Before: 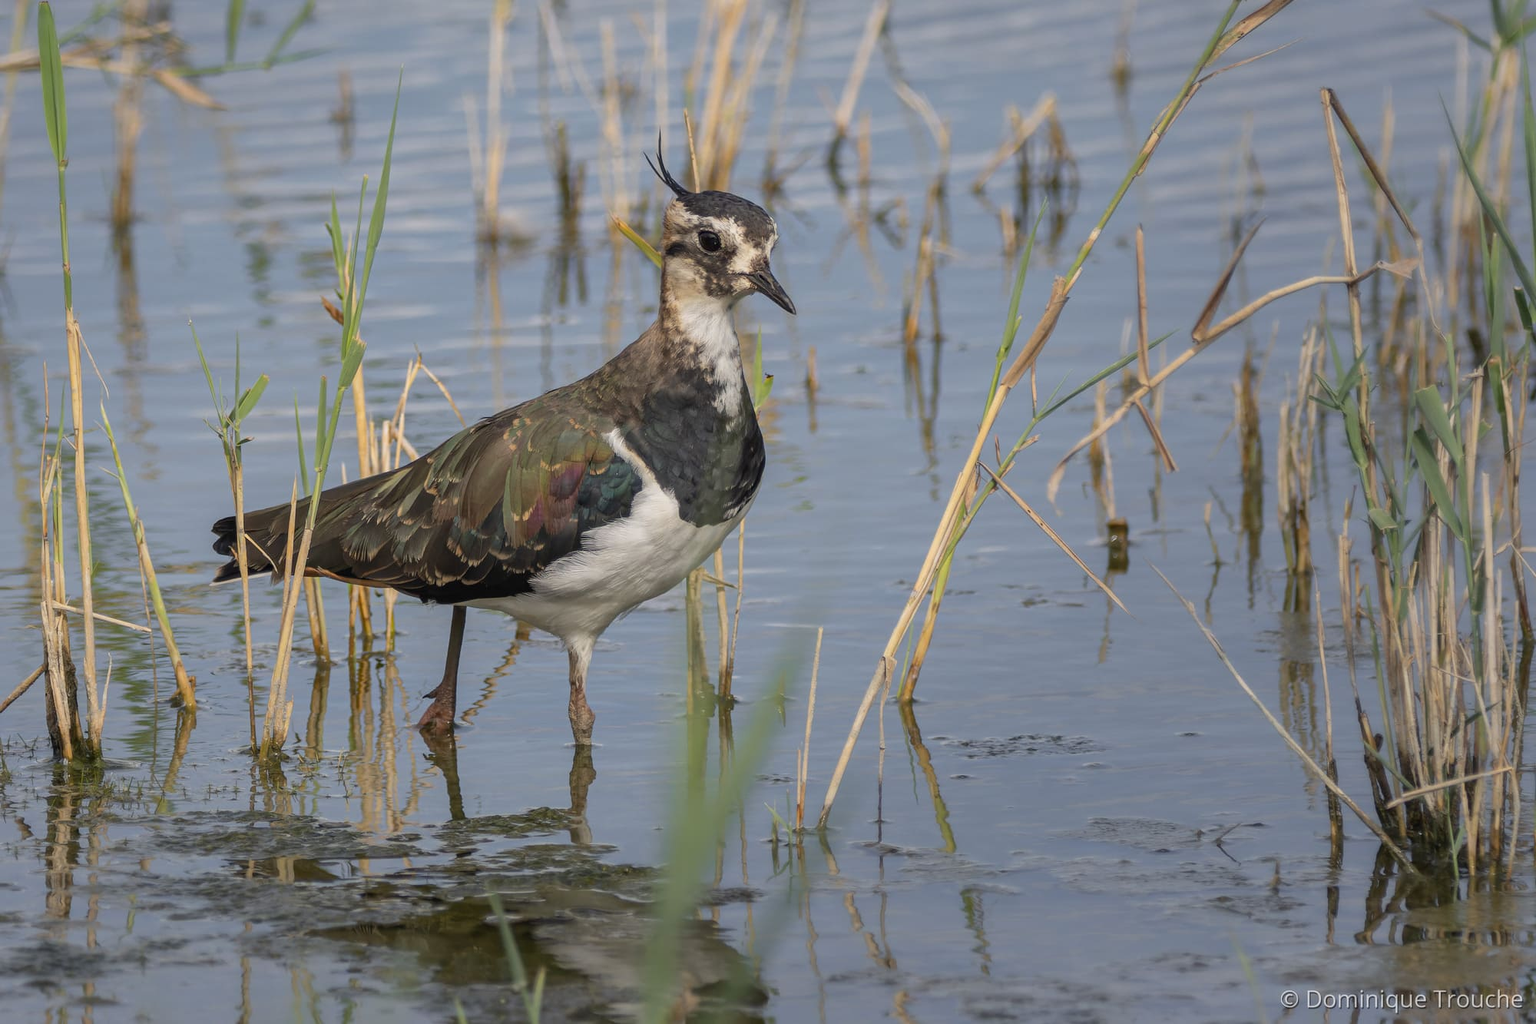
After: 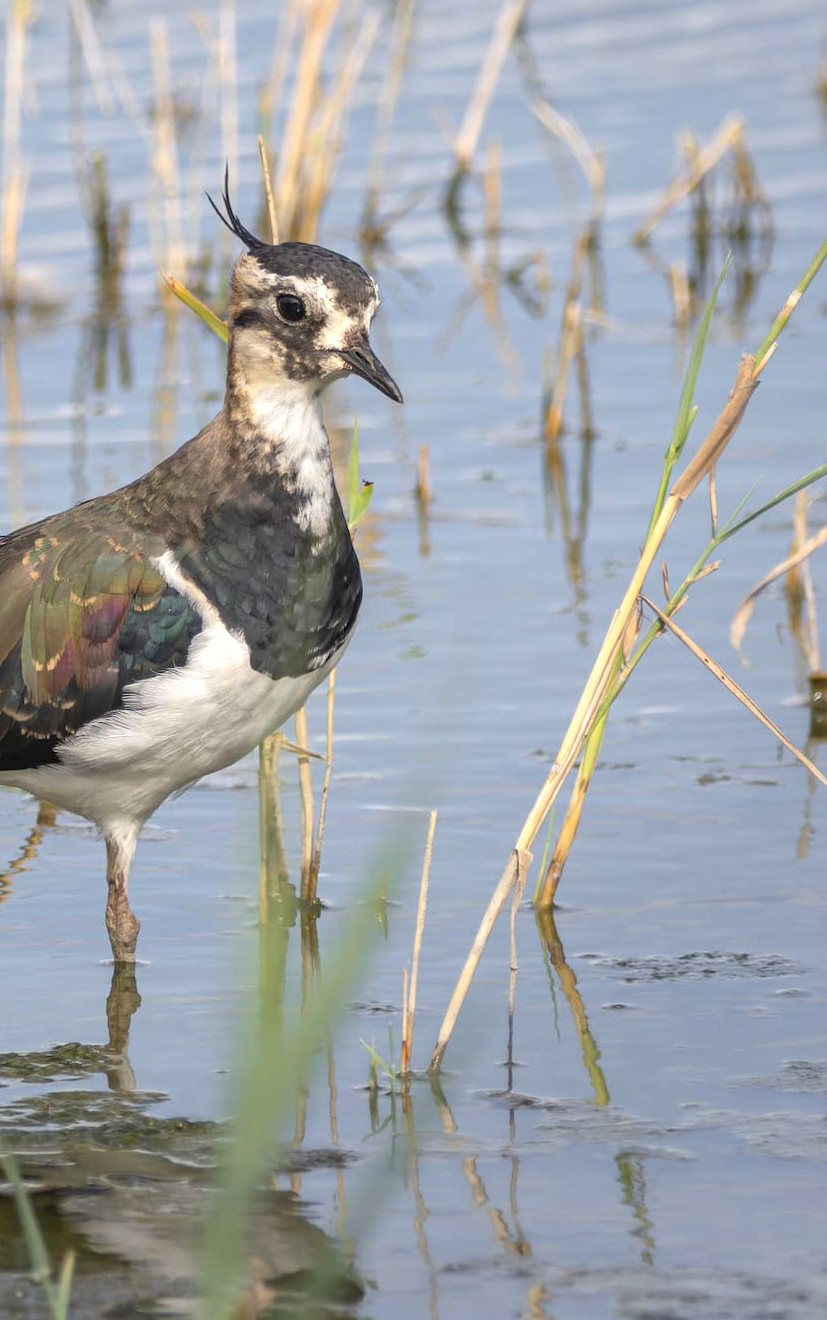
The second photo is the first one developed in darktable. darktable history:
exposure: black level correction 0, exposure 0.7 EV, compensate exposure bias true, compensate highlight preservation false
crop: left 31.229%, right 27.105%
rotate and perspective: rotation 0.192°, lens shift (horizontal) -0.015, crop left 0.005, crop right 0.996, crop top 0.006, crop bottom 0.99
